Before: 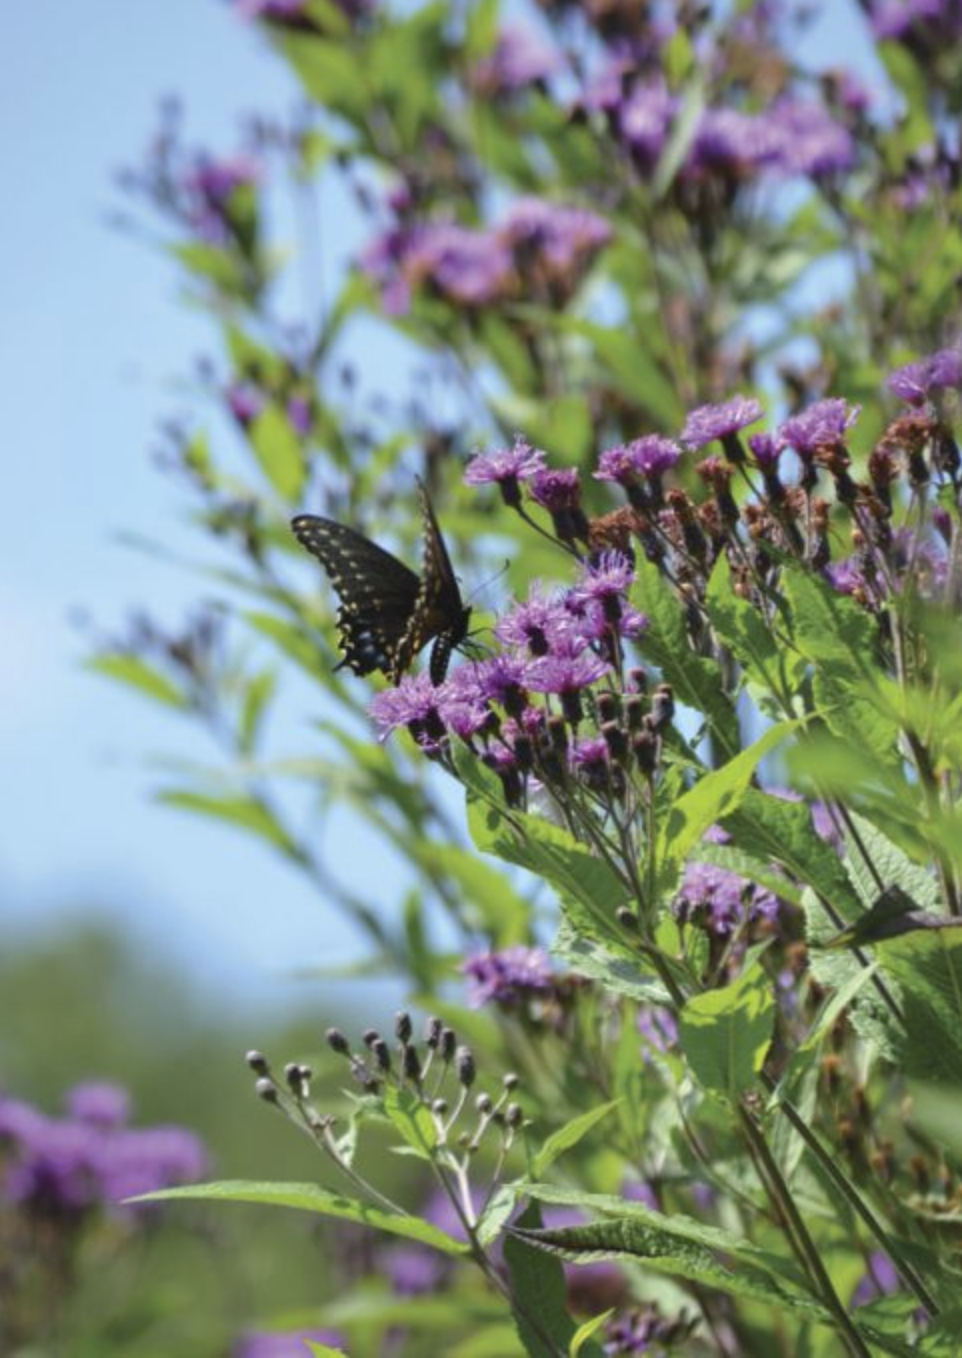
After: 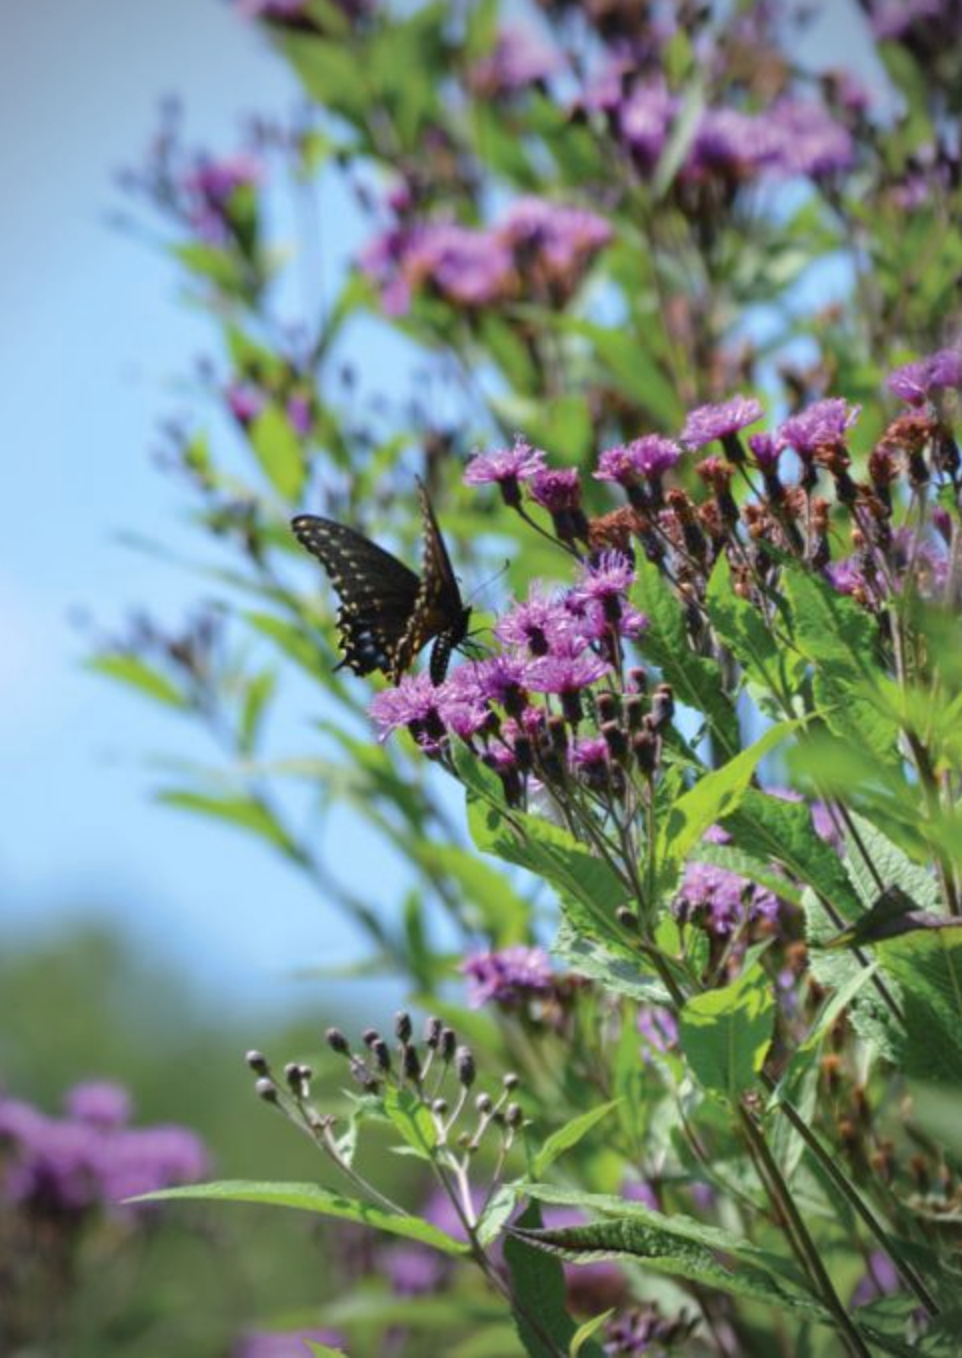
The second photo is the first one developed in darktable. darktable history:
white balance: red 1.009, blue 1.027
vignetting: on, module defaults
